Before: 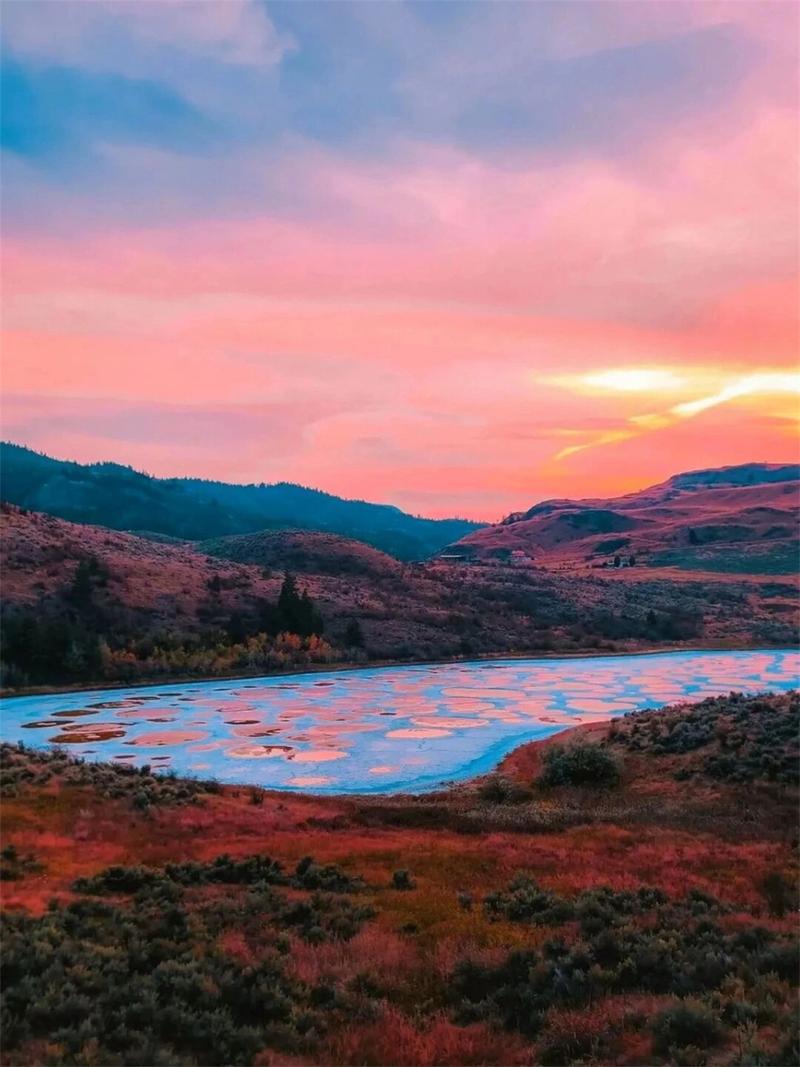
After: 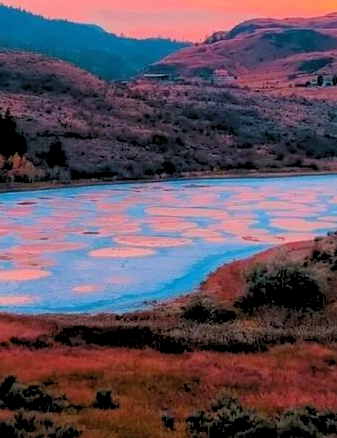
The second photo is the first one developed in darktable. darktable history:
crop: left 37.221%, top 45.169%, right 20.63%, bottom 13.777%
rgb levels: preserve colors sum RGB, levels [[0.038, 0.433, 0.934], [0, 0.5, 1], [0, 0.5, 1]]
